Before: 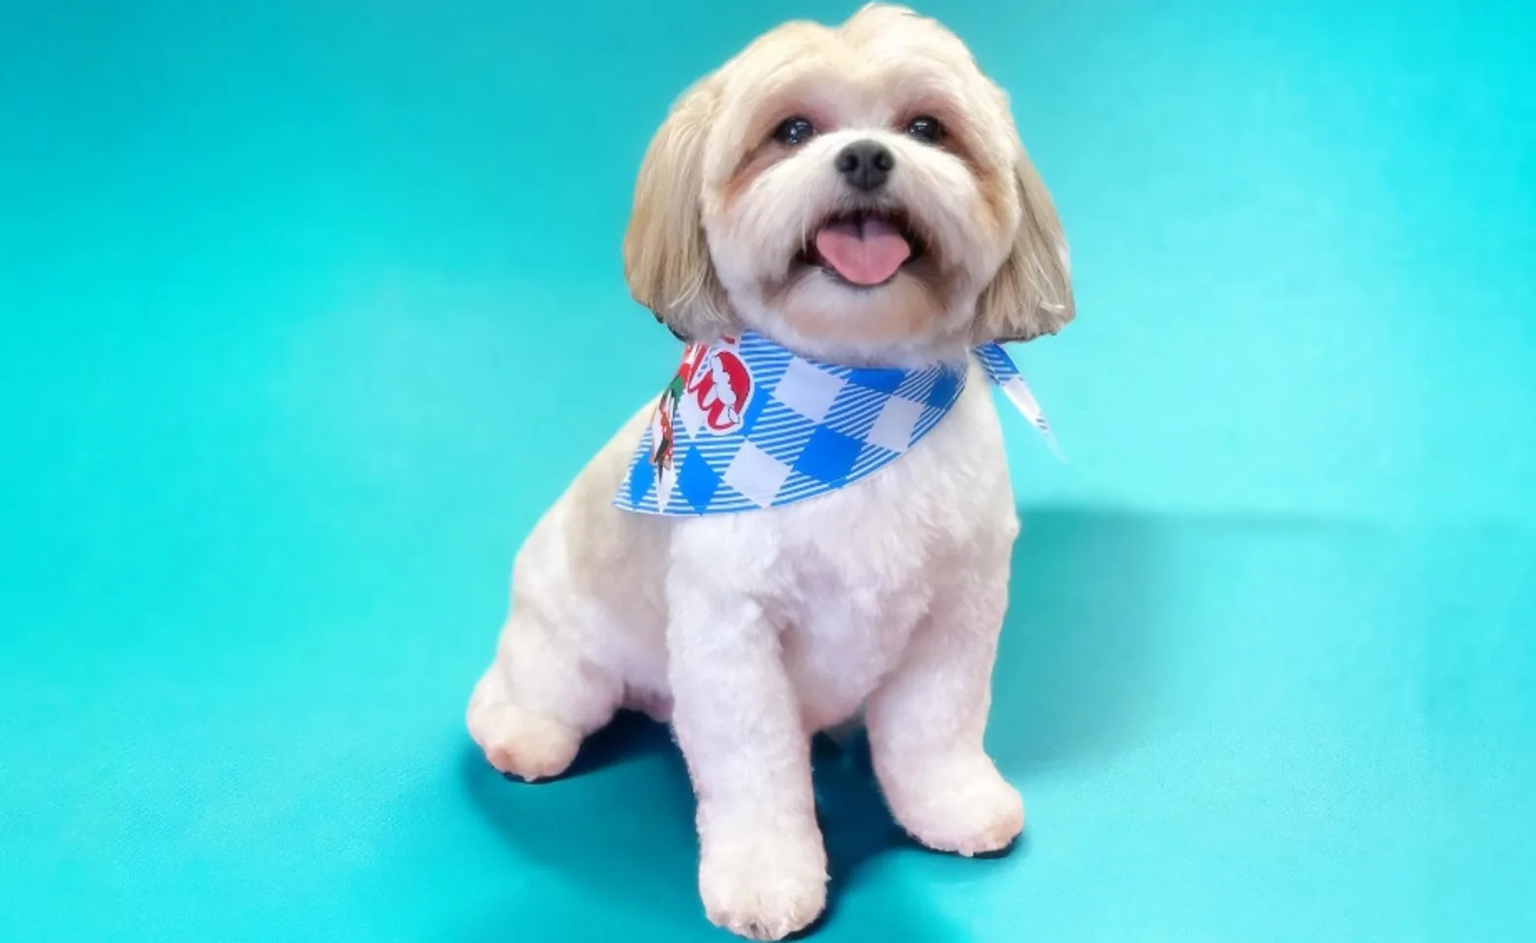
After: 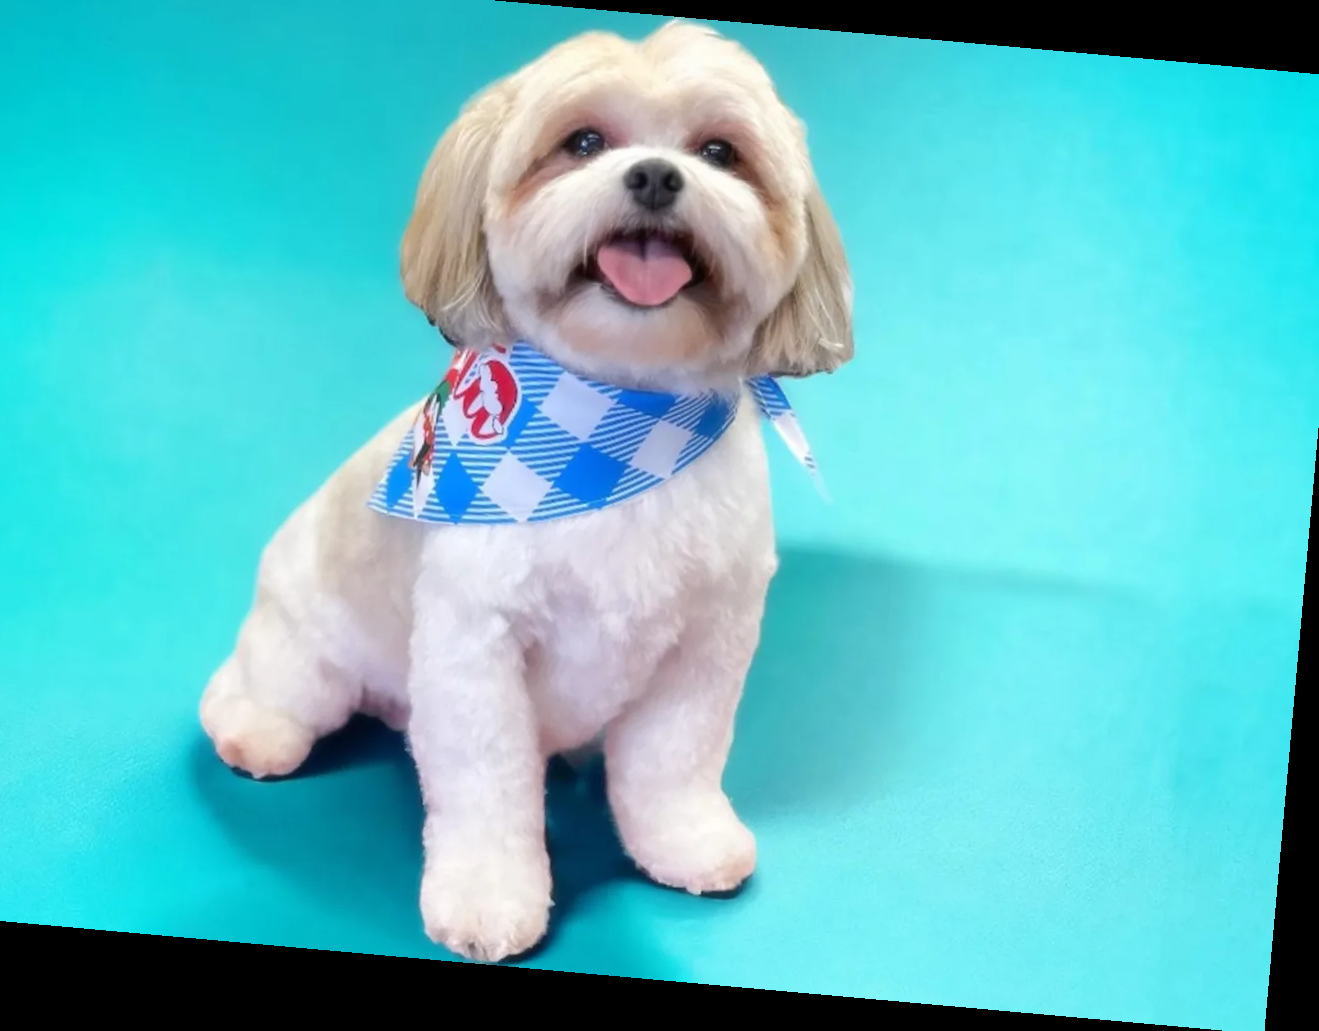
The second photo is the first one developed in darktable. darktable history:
rotate and perspective: rotation 5.12°, automatic cropping off
crop and rotate: left 17.959%, top 5.771%, right 1.742%
